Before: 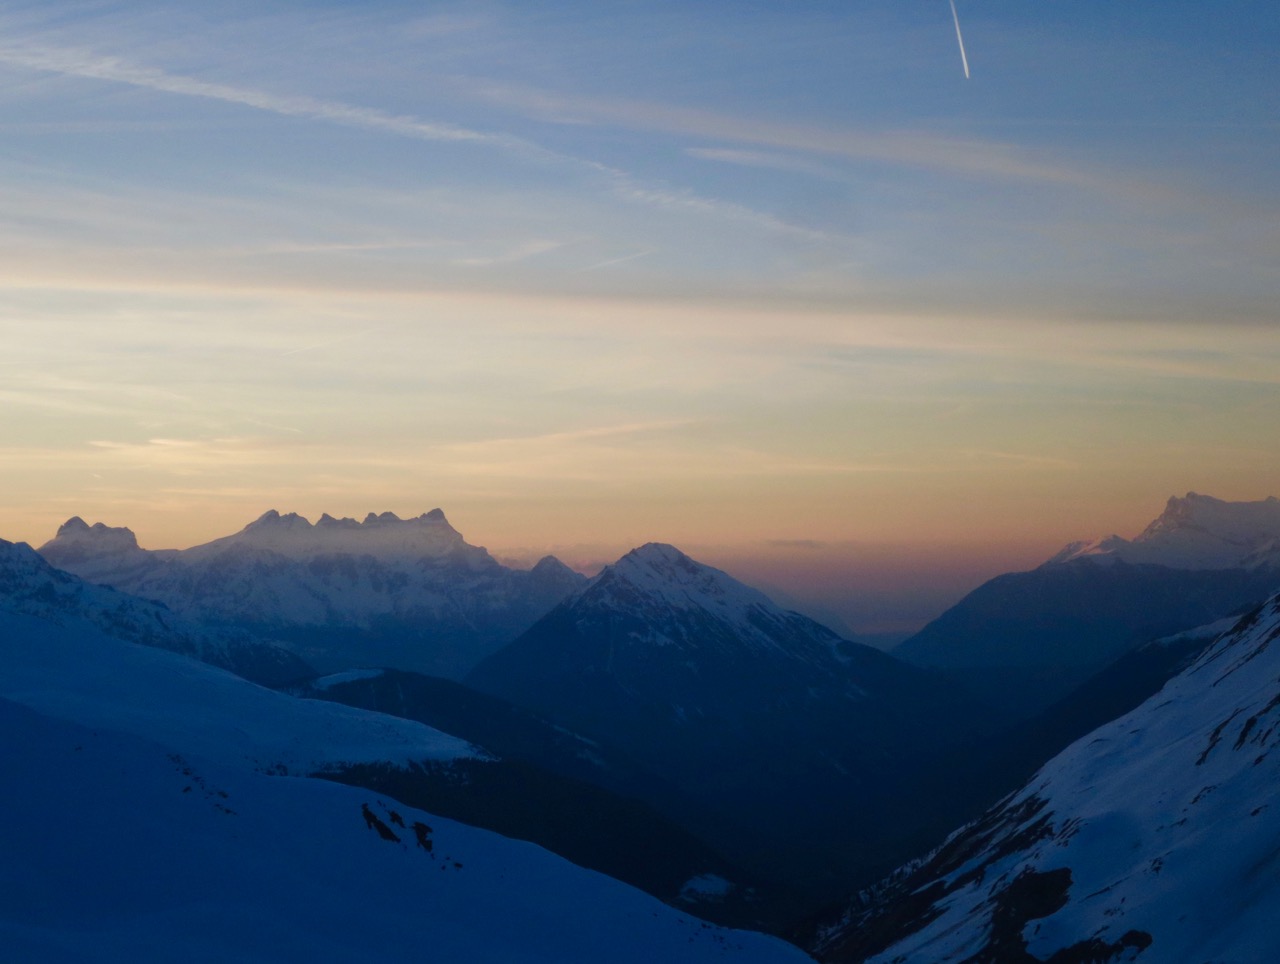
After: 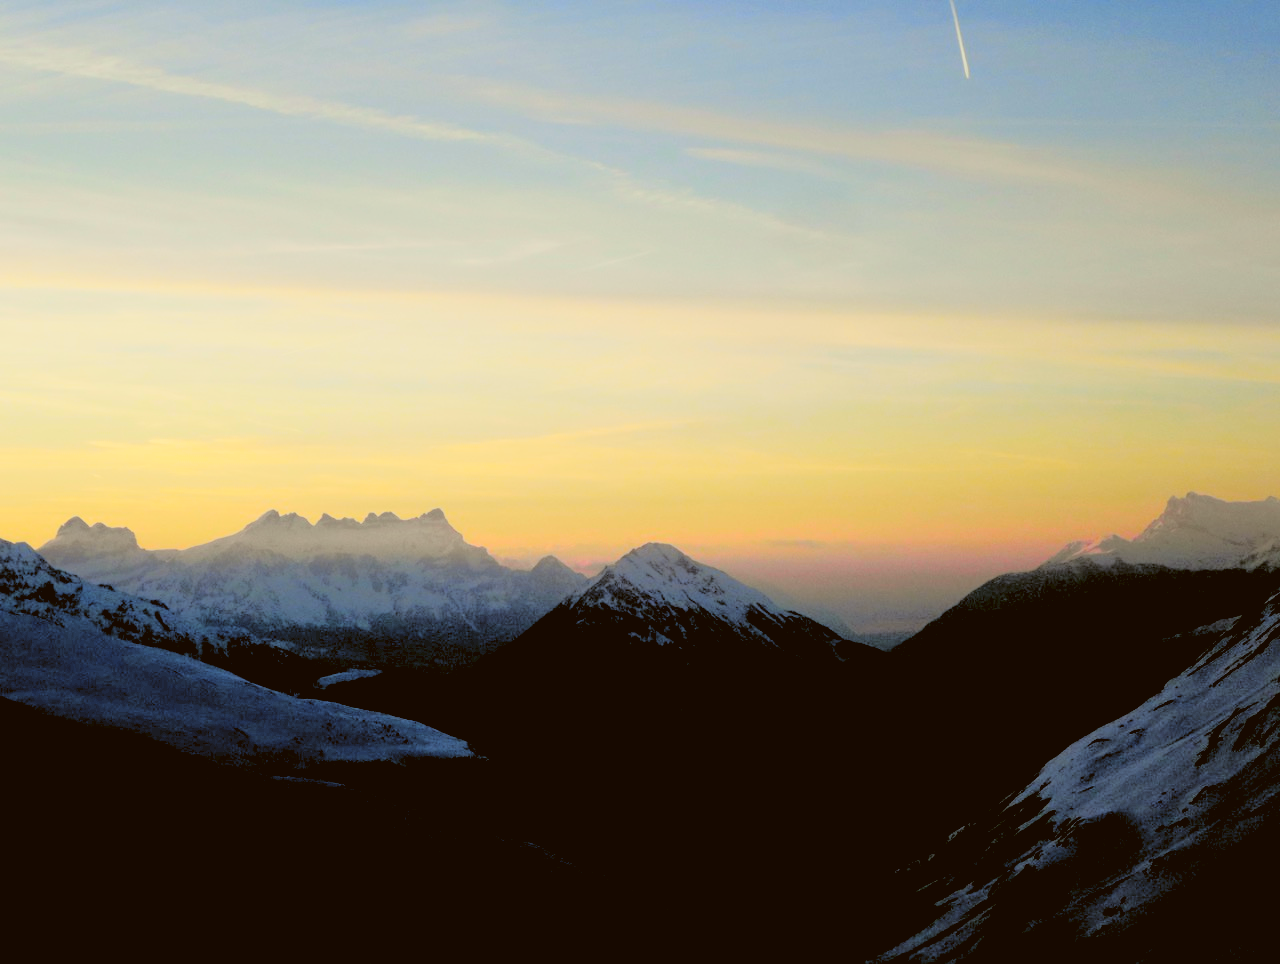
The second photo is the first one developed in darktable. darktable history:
tone curve: curves: ch0 [(0, 0.029) (0.168, 0.142) (0.359, 0.44) (0.469, 0.544) (0.634, 0.722) (0.858, 0.903) (1, 0.968)]; ch1 [(0, 0) (0.437, 0.453) (0.472, 0.47) (0.502, 0.502) (0.54, 0.534) (0.57, 0.592) (0.618, 0.66) (0.699, 0.749) (0.859, 0.899) (1, 1)]; ch2 [(0, 0) (0.33, 0.301) (0.421, 0.443) (0.476, 0.498) (0.505, 0.503) (0.547, 0.557) (0.586, 0.634) (0.608, 0.676) (1, 1)], color space Lab, independent channels, preserve colors none
color correction: highlights a* -1.43, highlights b* 10.12, shadows a* 0.395, shadows b* 19.35
rgb levels: levels [[0.027, 0.429, 0.996], [0, 0.5, 1], [0, 0.5, 1]]
